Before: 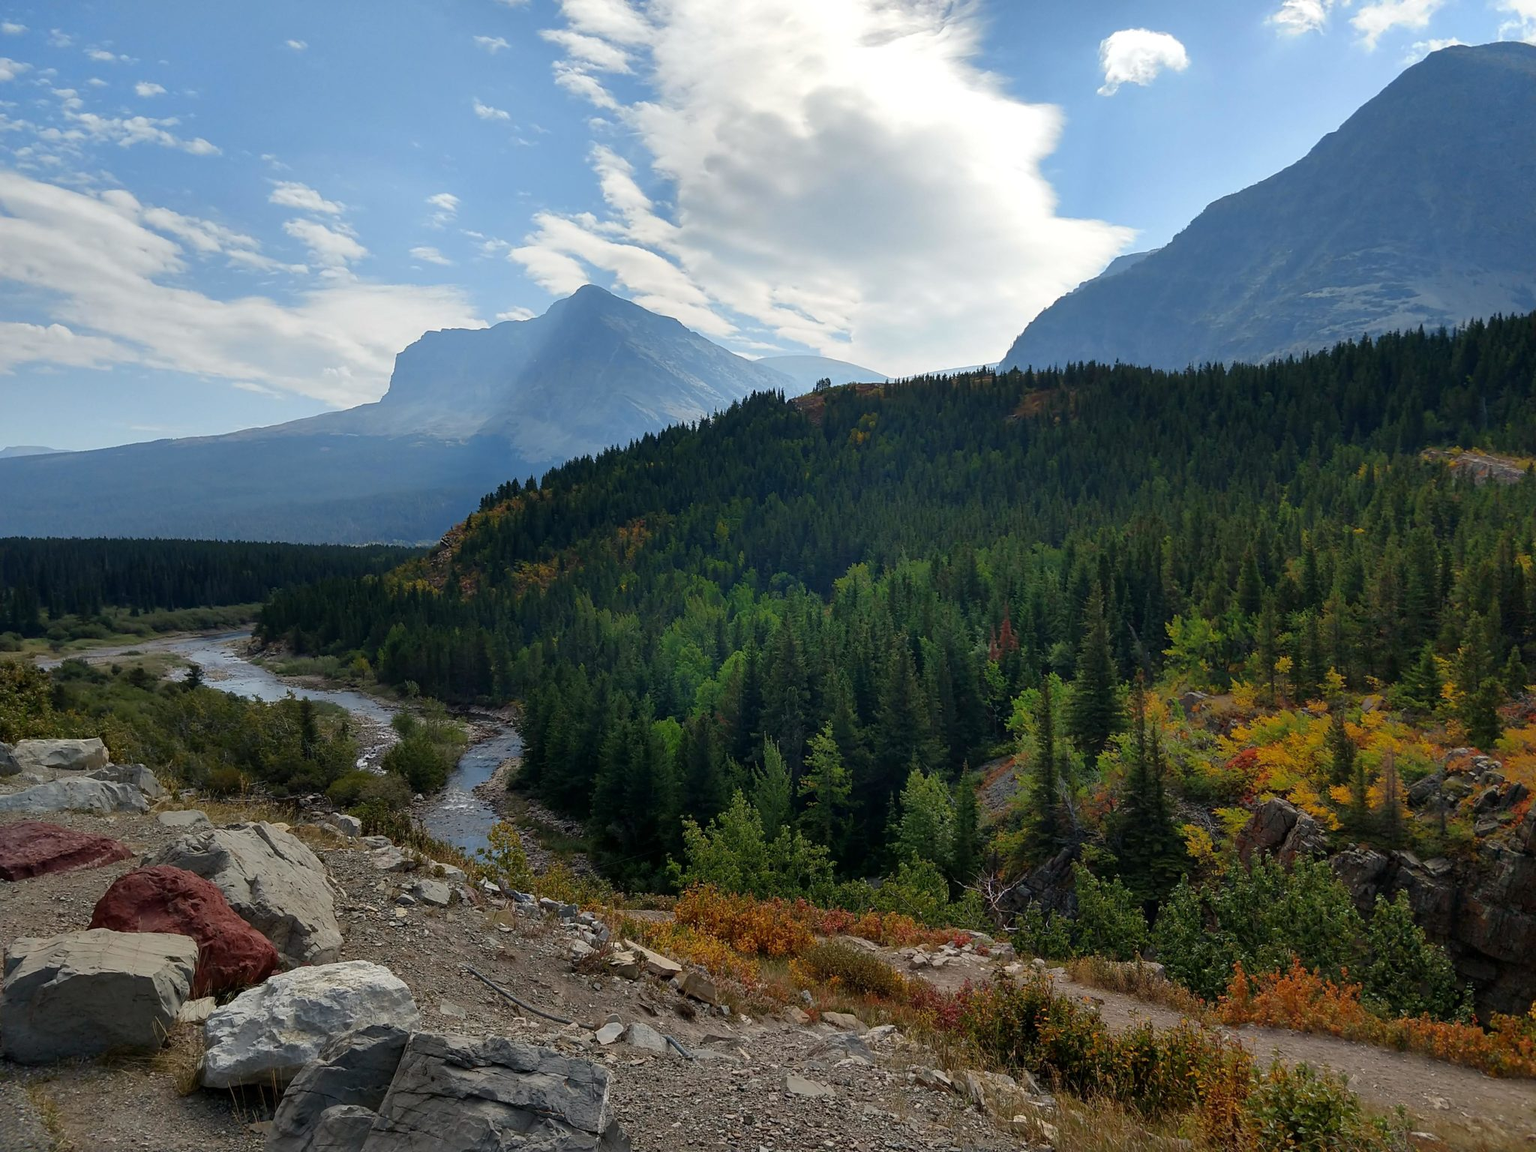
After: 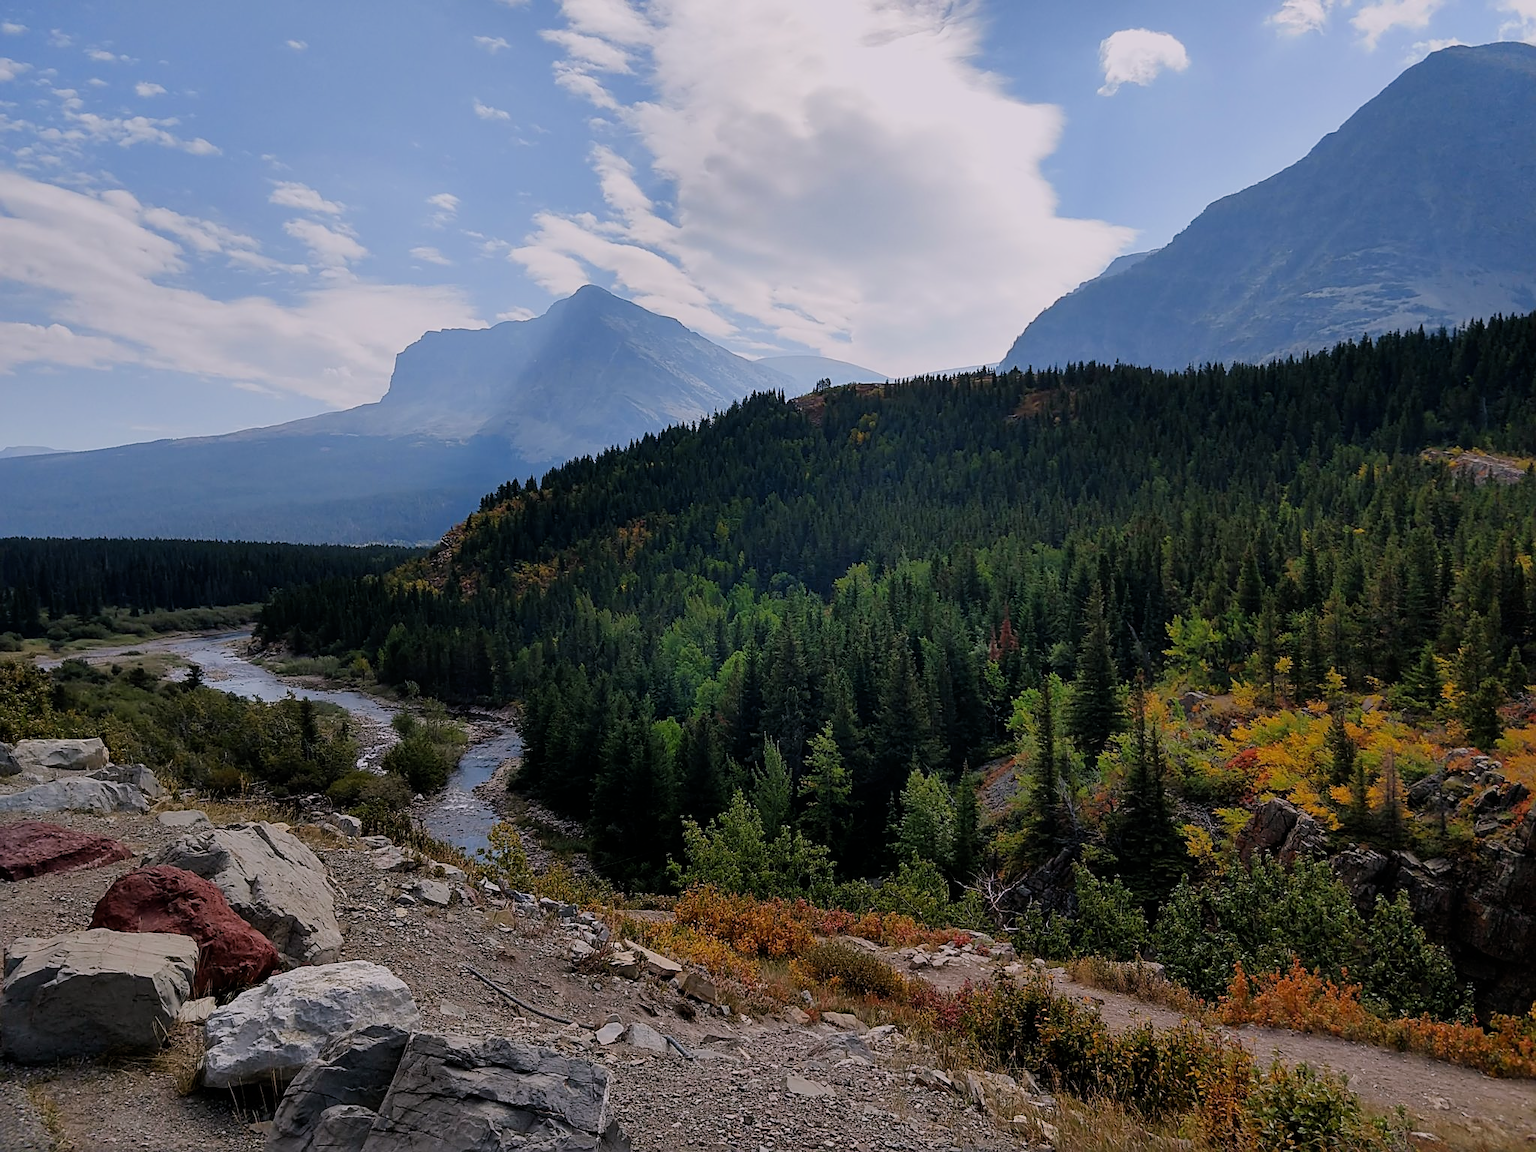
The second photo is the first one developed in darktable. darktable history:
white balance: red 1.05, blue 1.072
sharpen: on, module defaults
filmic rgb: black relative exposure -7.65 EV, white relative exposure 4.56 EV, hardness 3.61
